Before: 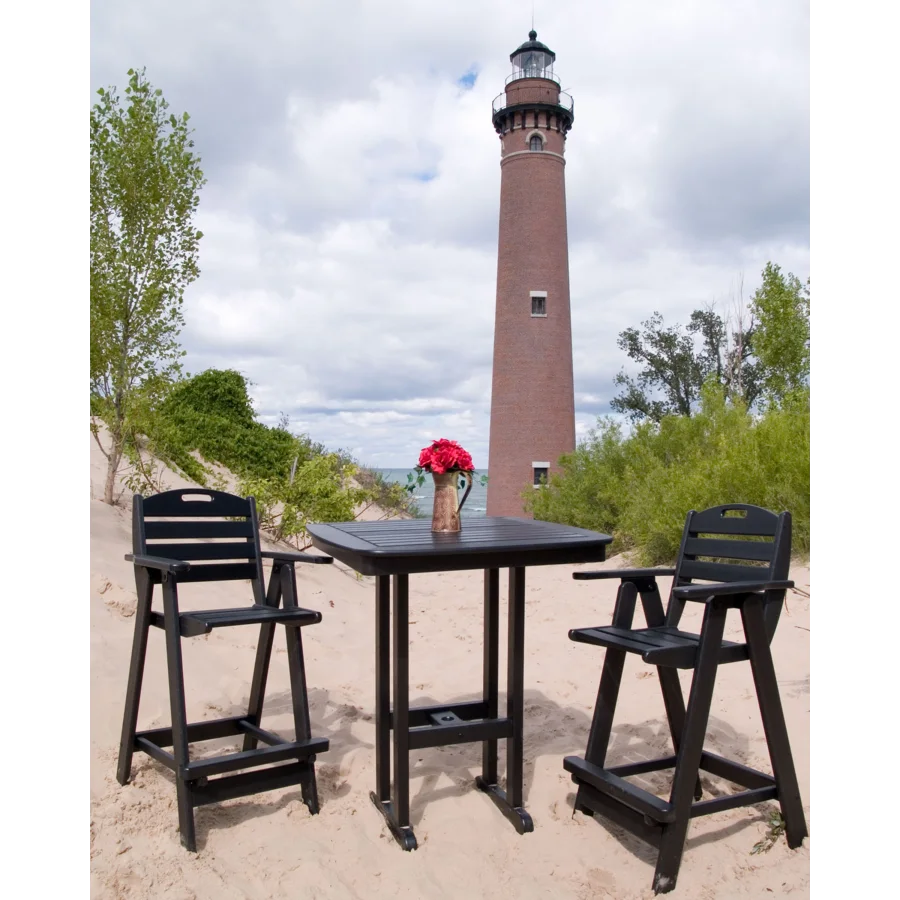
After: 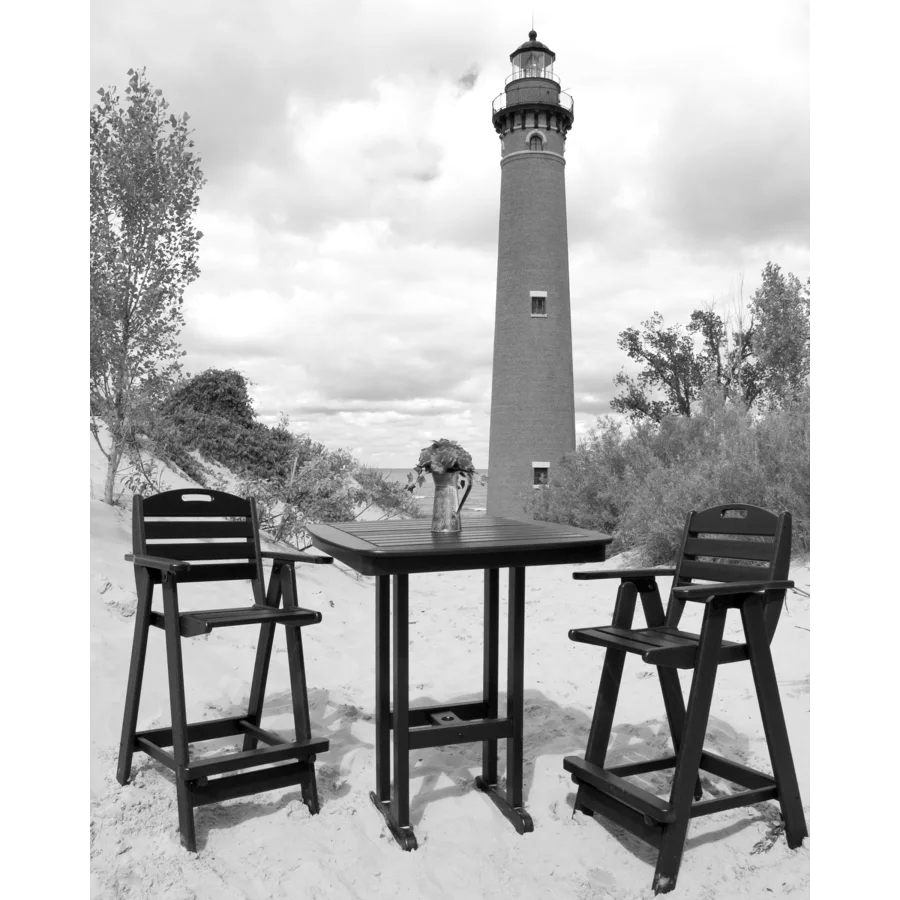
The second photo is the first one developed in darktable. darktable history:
monochrome: a -3.63, b -0.465
exposure: exposure 0.191 EV, compensate highlight preservation false
